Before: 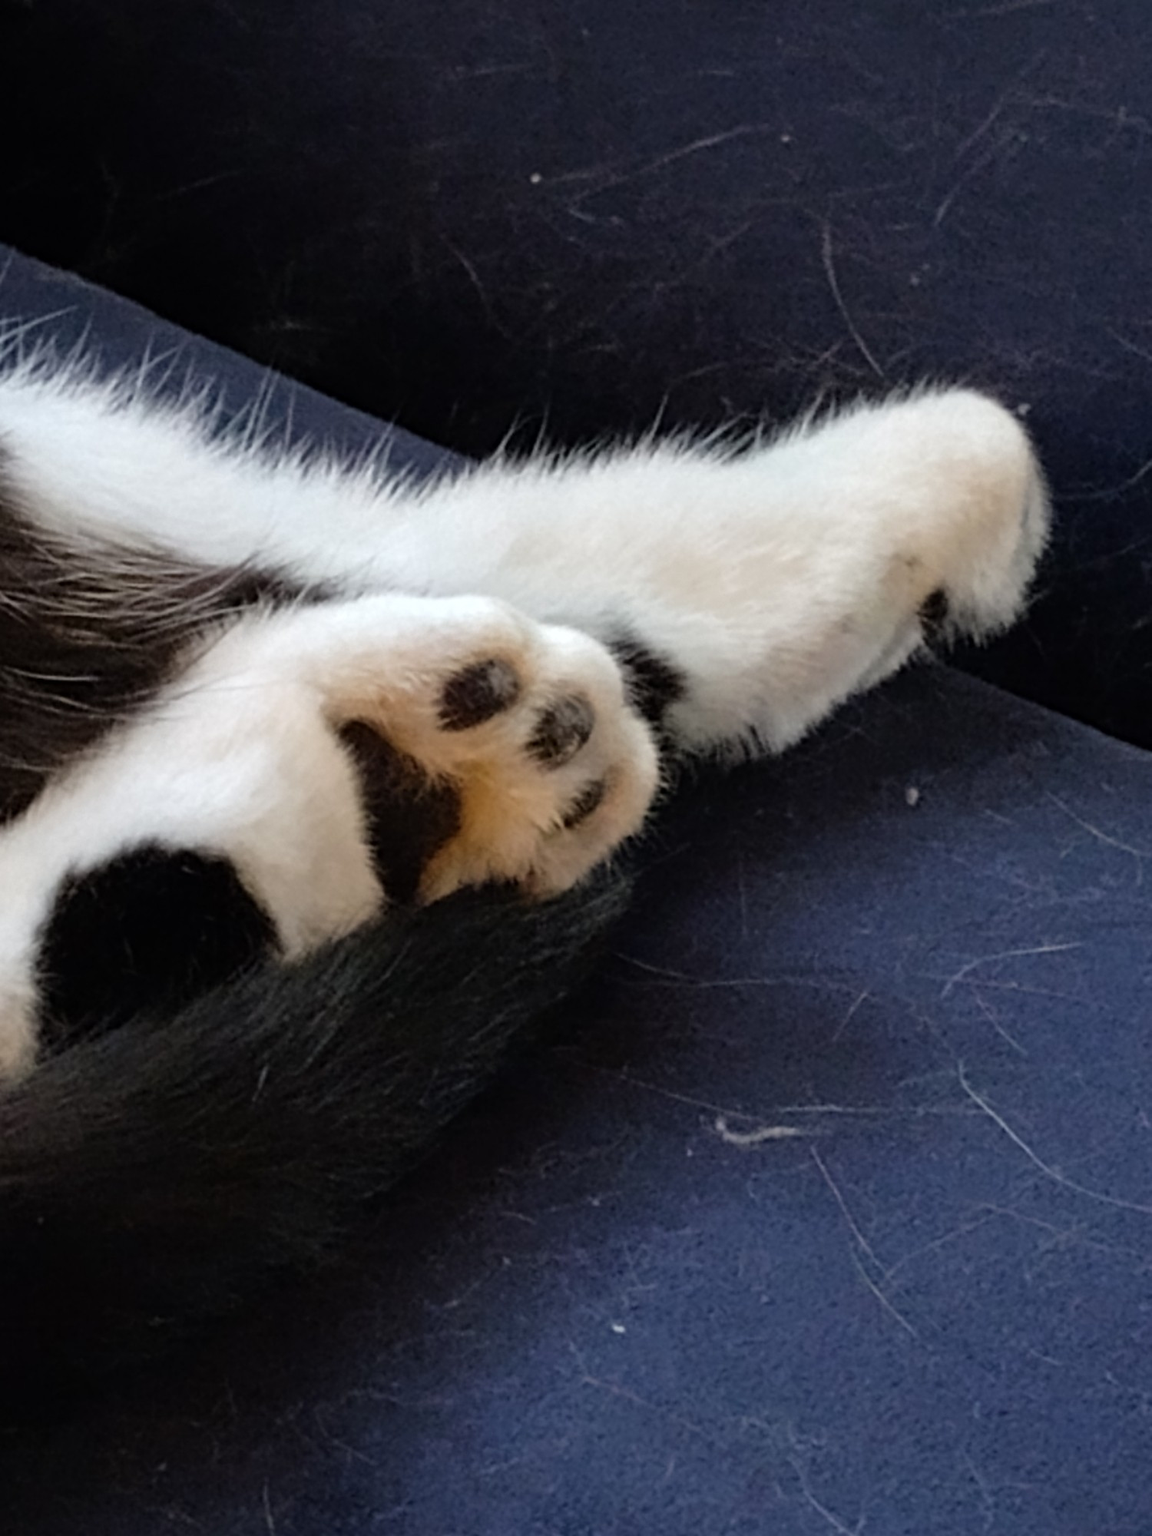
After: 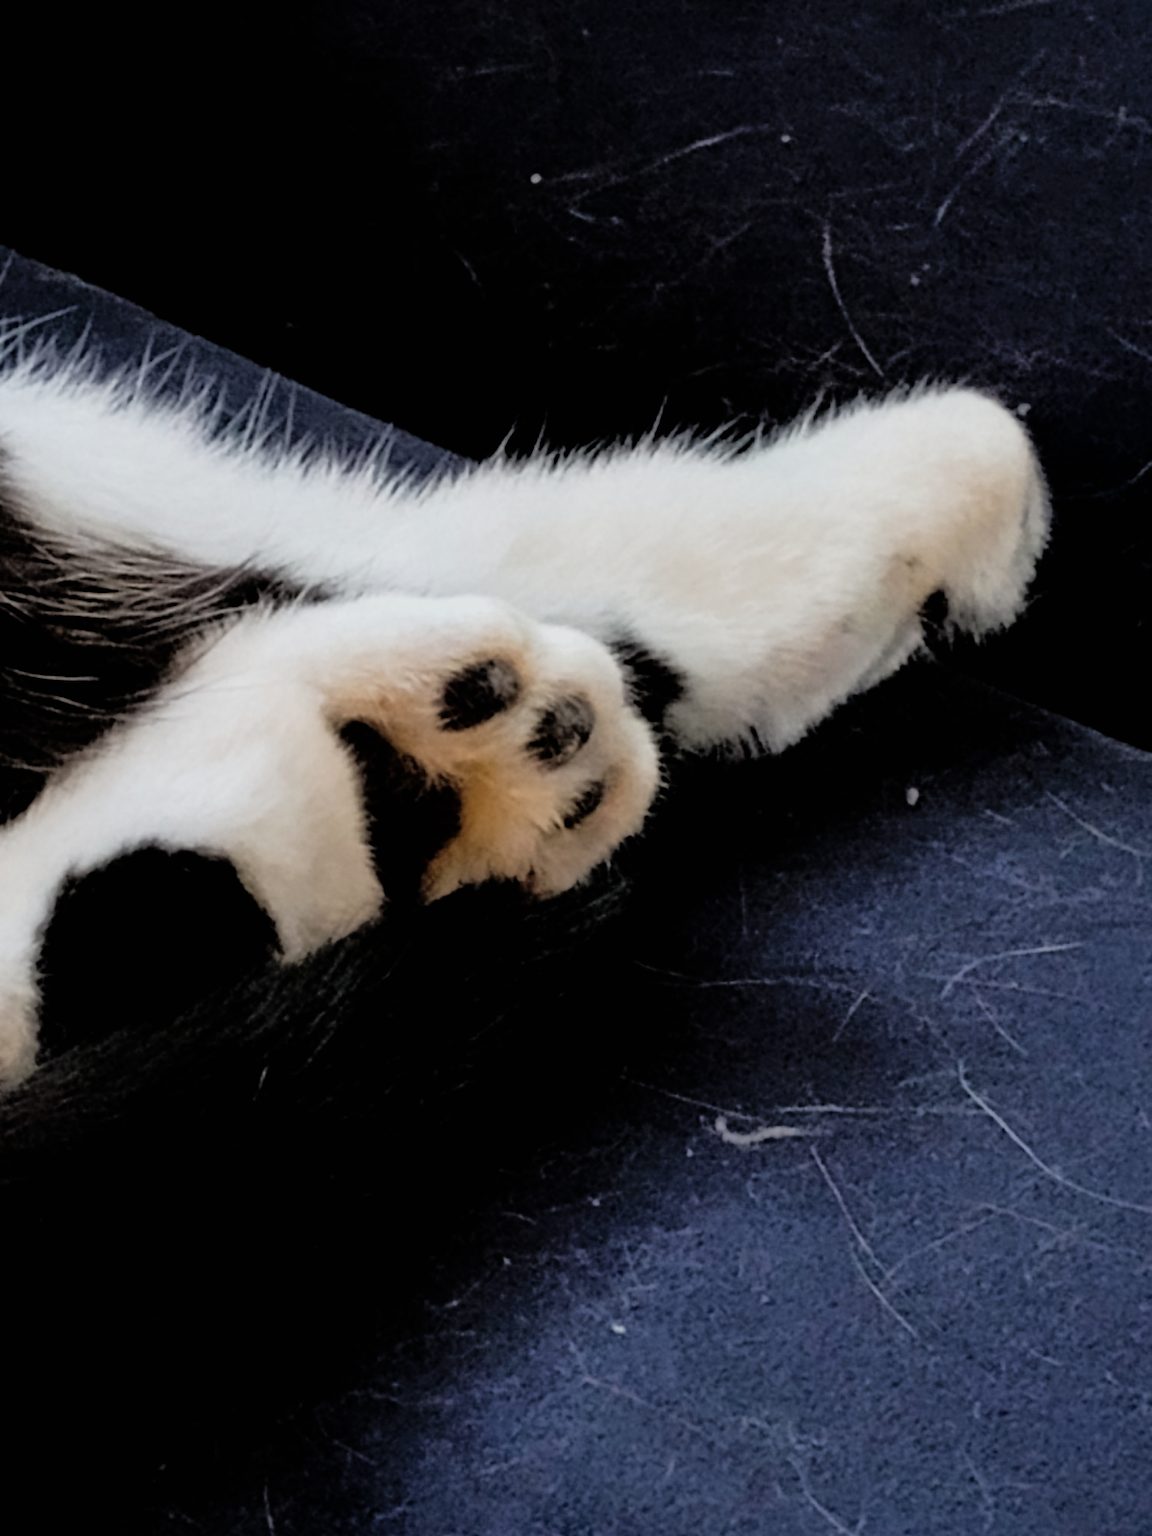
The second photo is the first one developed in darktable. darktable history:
filmic rgb: black relative exposure -5.13 EV, white relative exposure 3.96 EV, hardness 2.88, contrast 1.298, highlights saturation mix -28.6%
shadows and highlights: shadows 43.3, highlights 6.81
